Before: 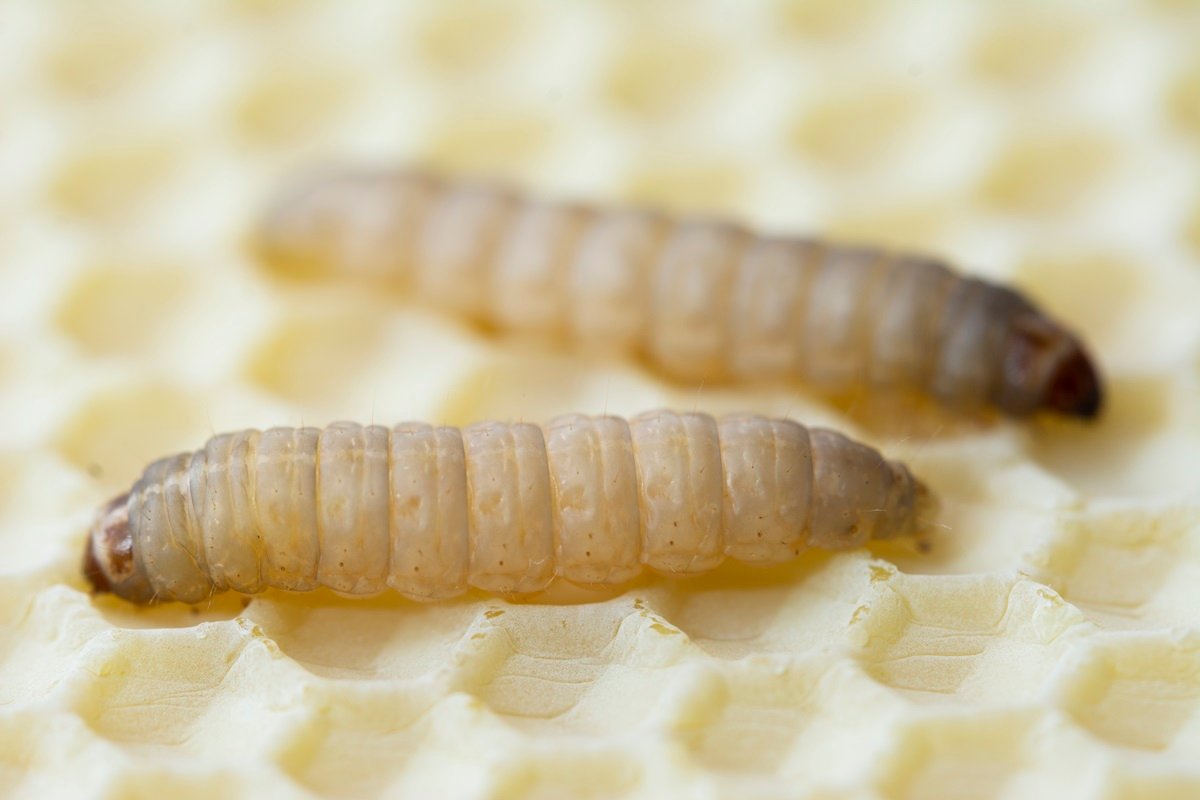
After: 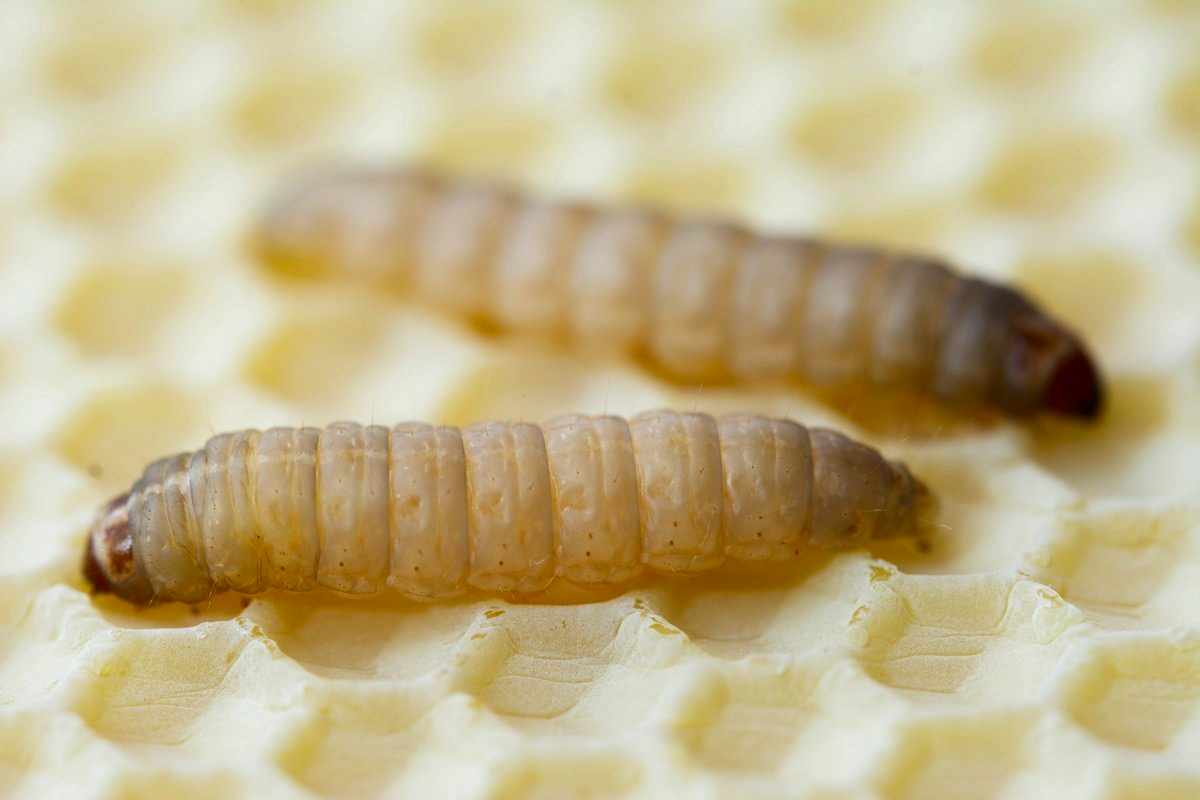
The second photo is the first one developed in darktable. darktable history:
color correction: highlights b* -0.024, saturation 1.13
contrast brightness saturation: contrast 0.067, brightness -0.135, saturation 0.057
tone equalizer: edges refinement/feathering 500, mask exposure compensation -1.57 EV, preserve details no
